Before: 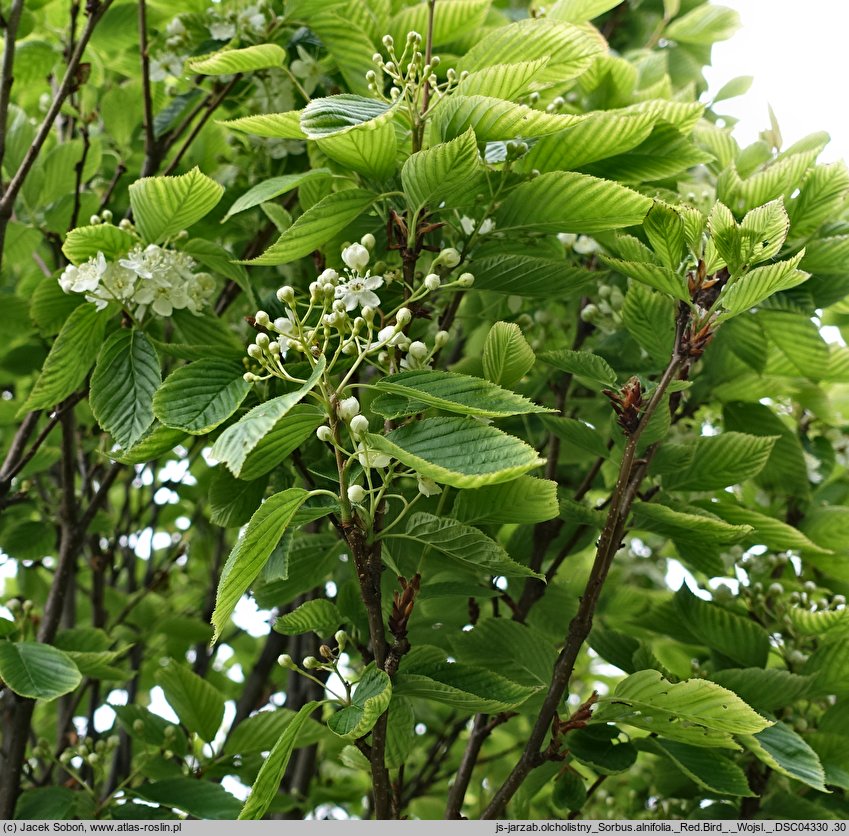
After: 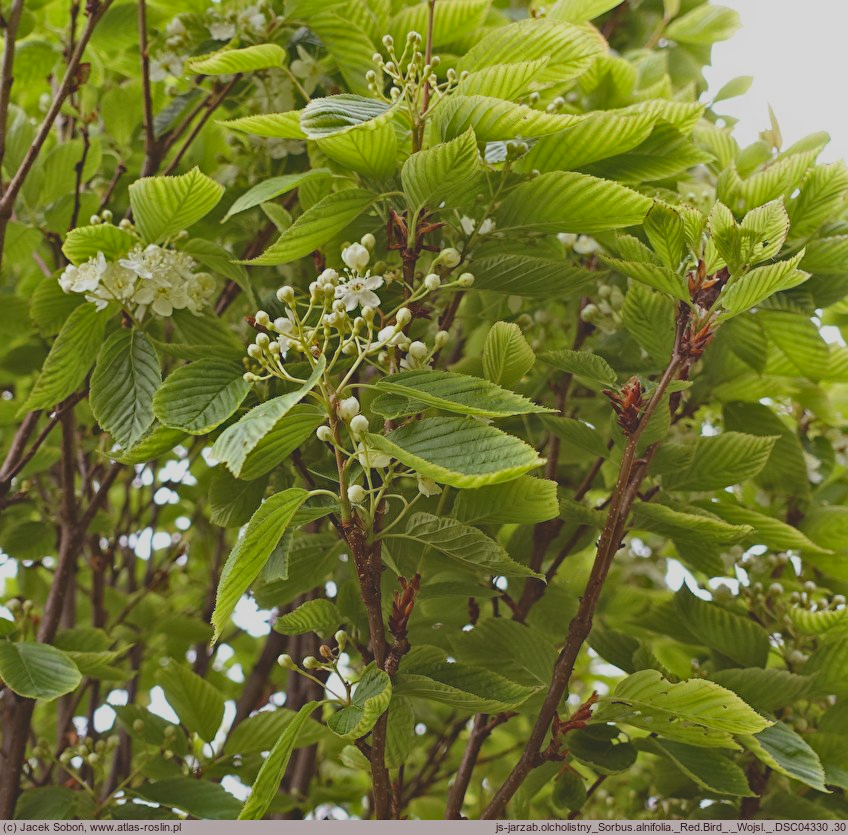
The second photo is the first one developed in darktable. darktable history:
rgb levels: mode RGB, independent channels, levels [[0, 0.474, 1], [0, 0.5, 1], [0, 0.5, 1]]
haze removal: compatibility mode true, adaptive false
contrast brightness saturation: contrast -0.28
